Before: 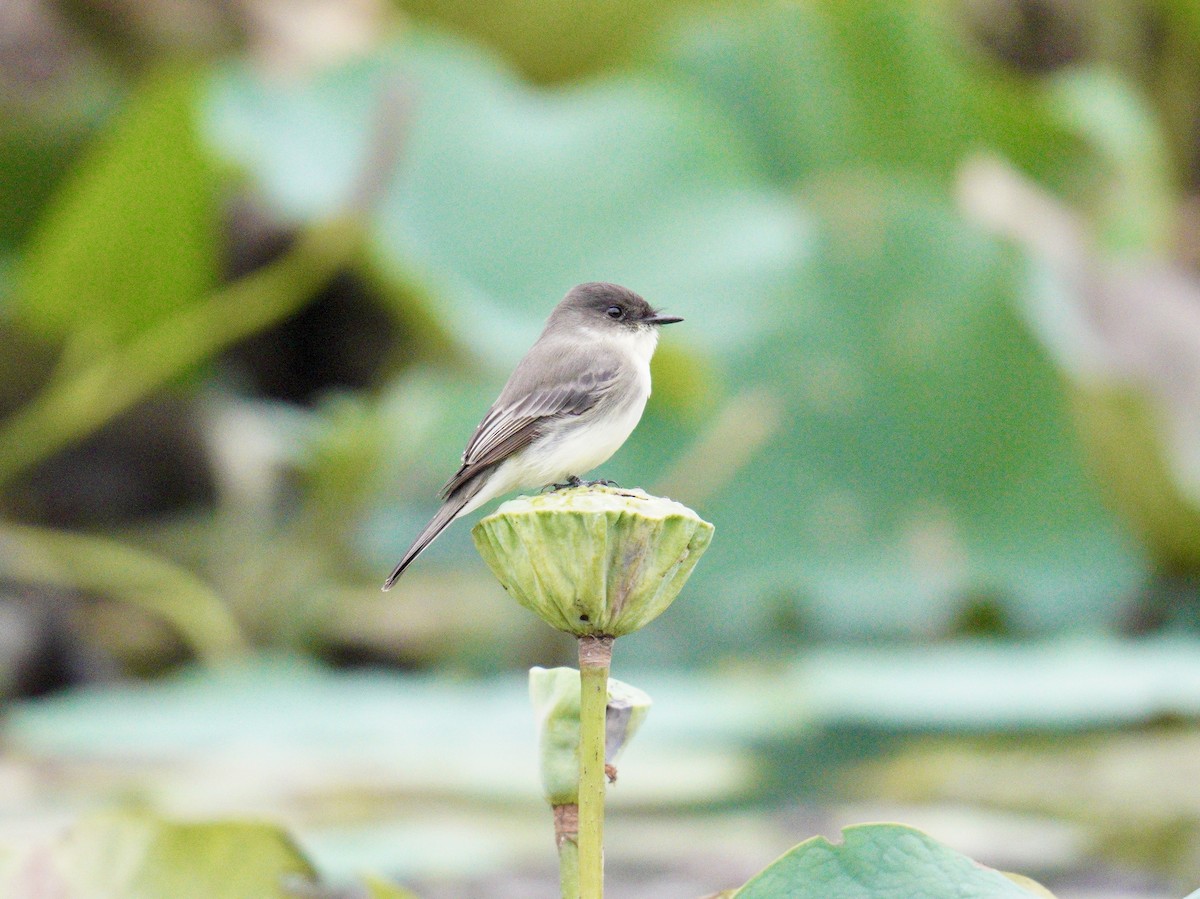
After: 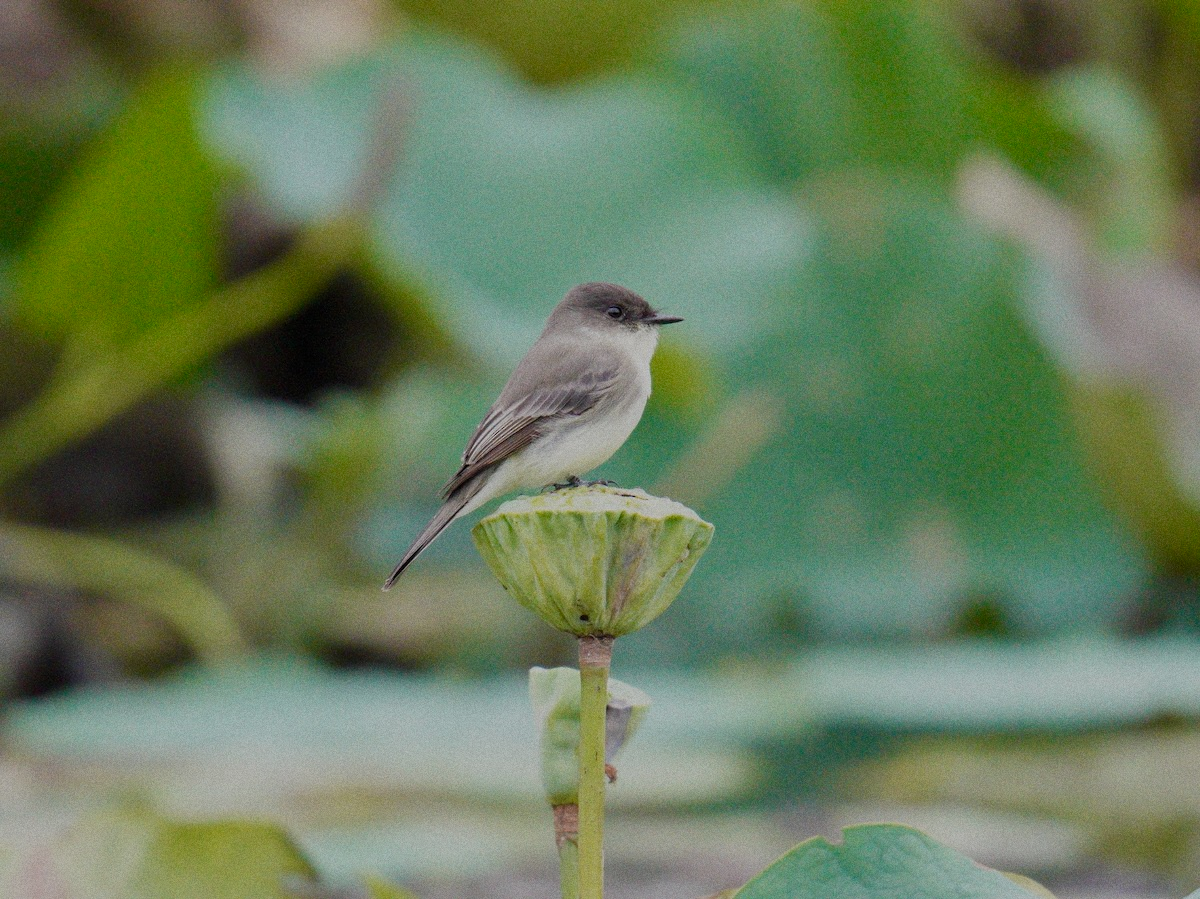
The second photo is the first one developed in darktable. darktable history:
exposure: exposure -1 EV, compensate highlight preservation false
grain: coarseness 0.09 ISO
